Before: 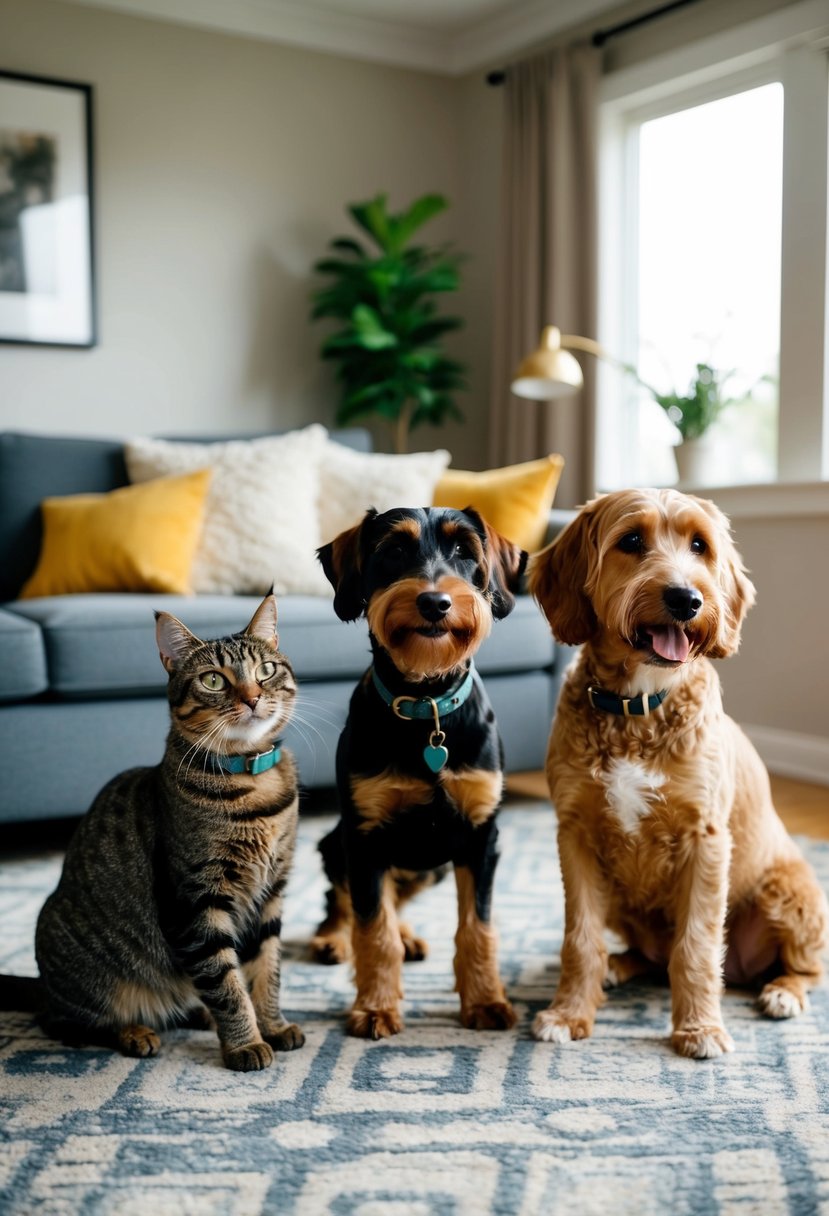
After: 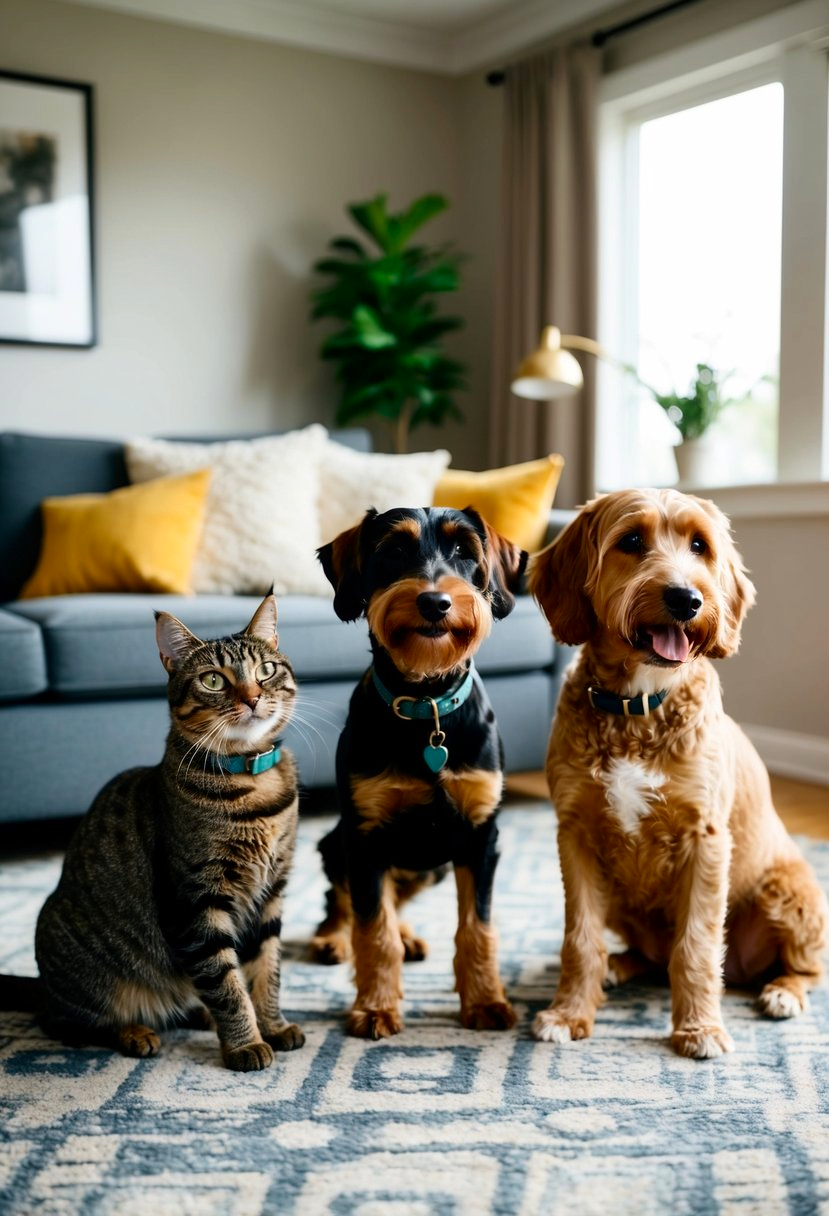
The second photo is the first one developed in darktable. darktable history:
contrast brightness saturation: contrast 0.153, brightness -0.008, saturation 0.1
